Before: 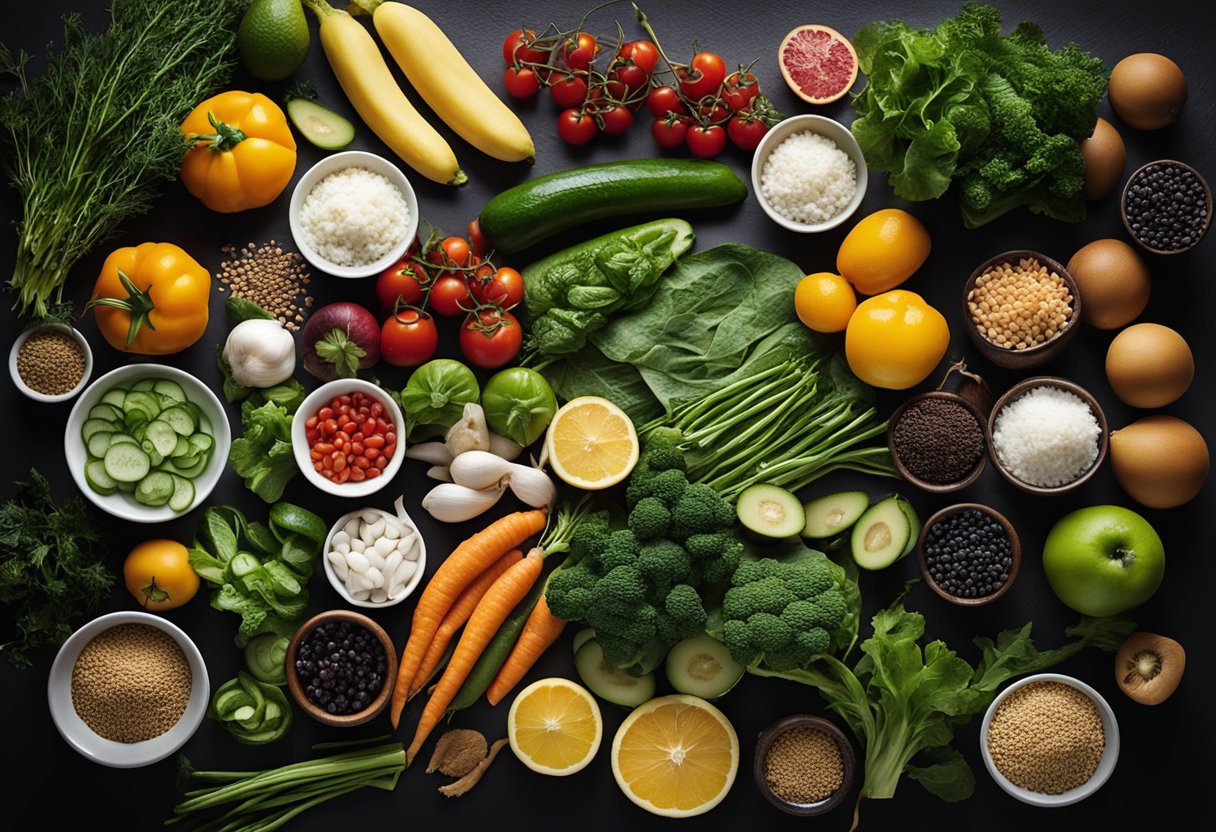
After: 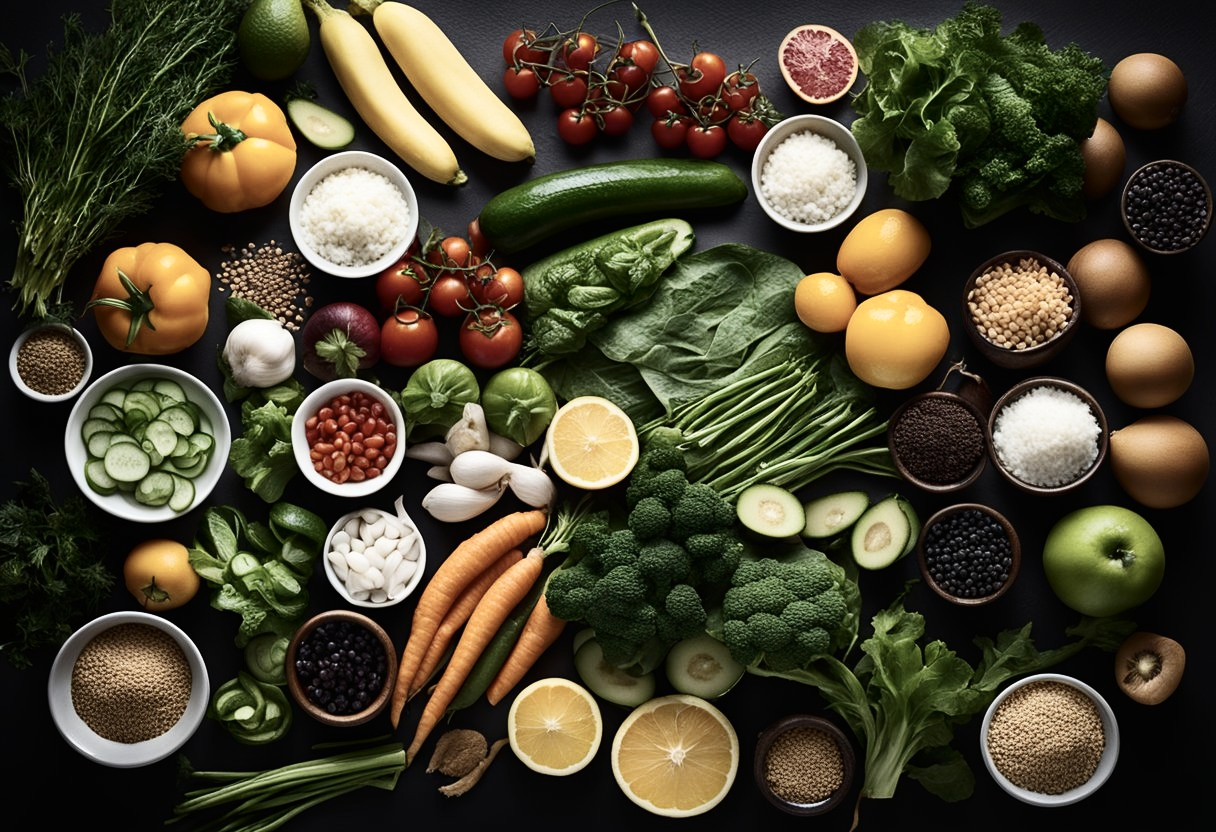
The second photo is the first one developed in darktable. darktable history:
contrast brightness saturation: contrast 0.247, saturation -0.306
